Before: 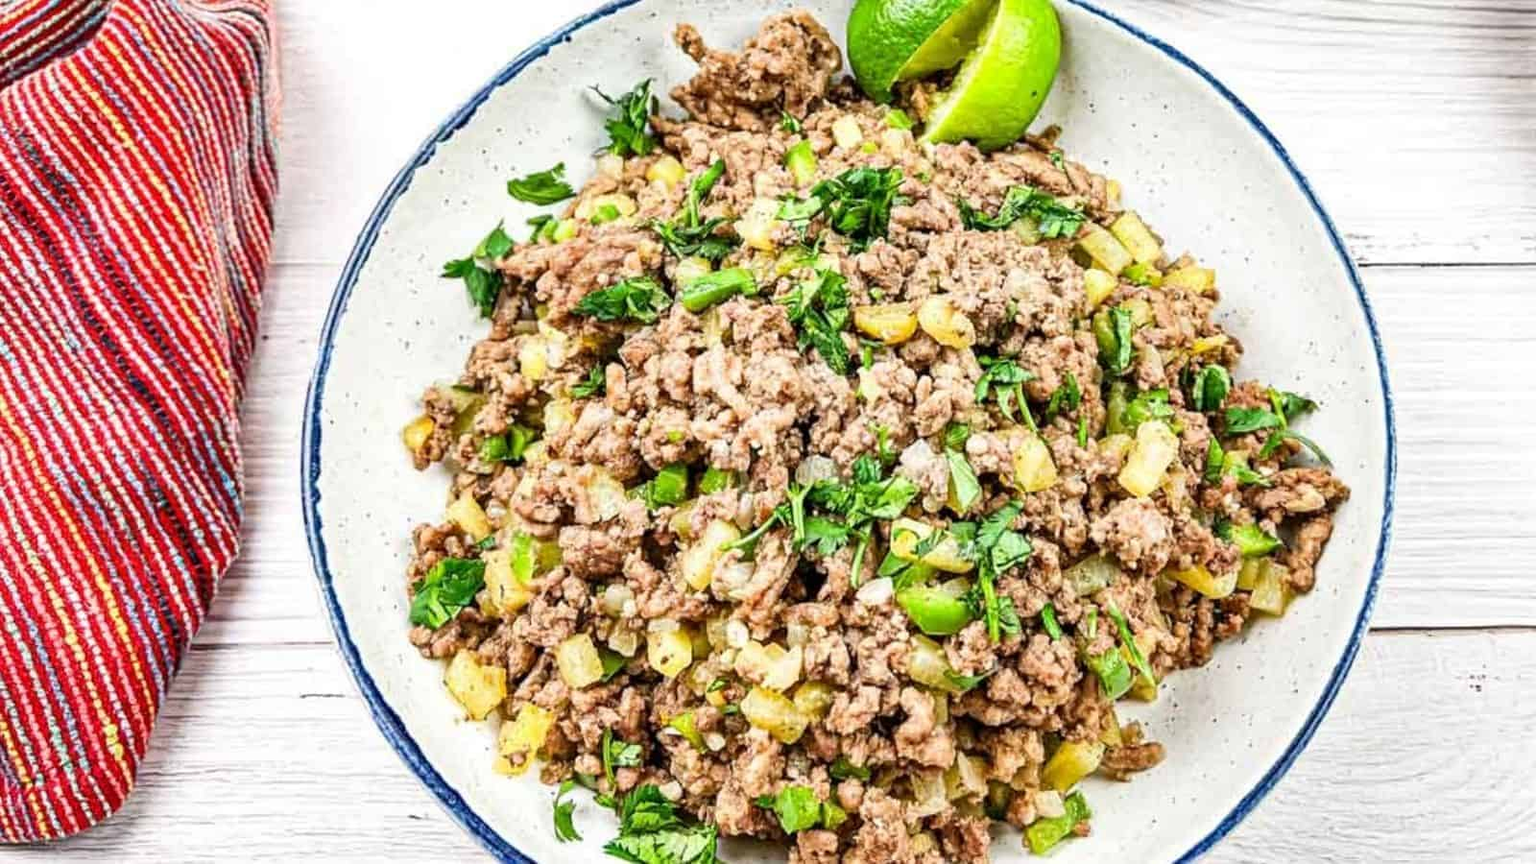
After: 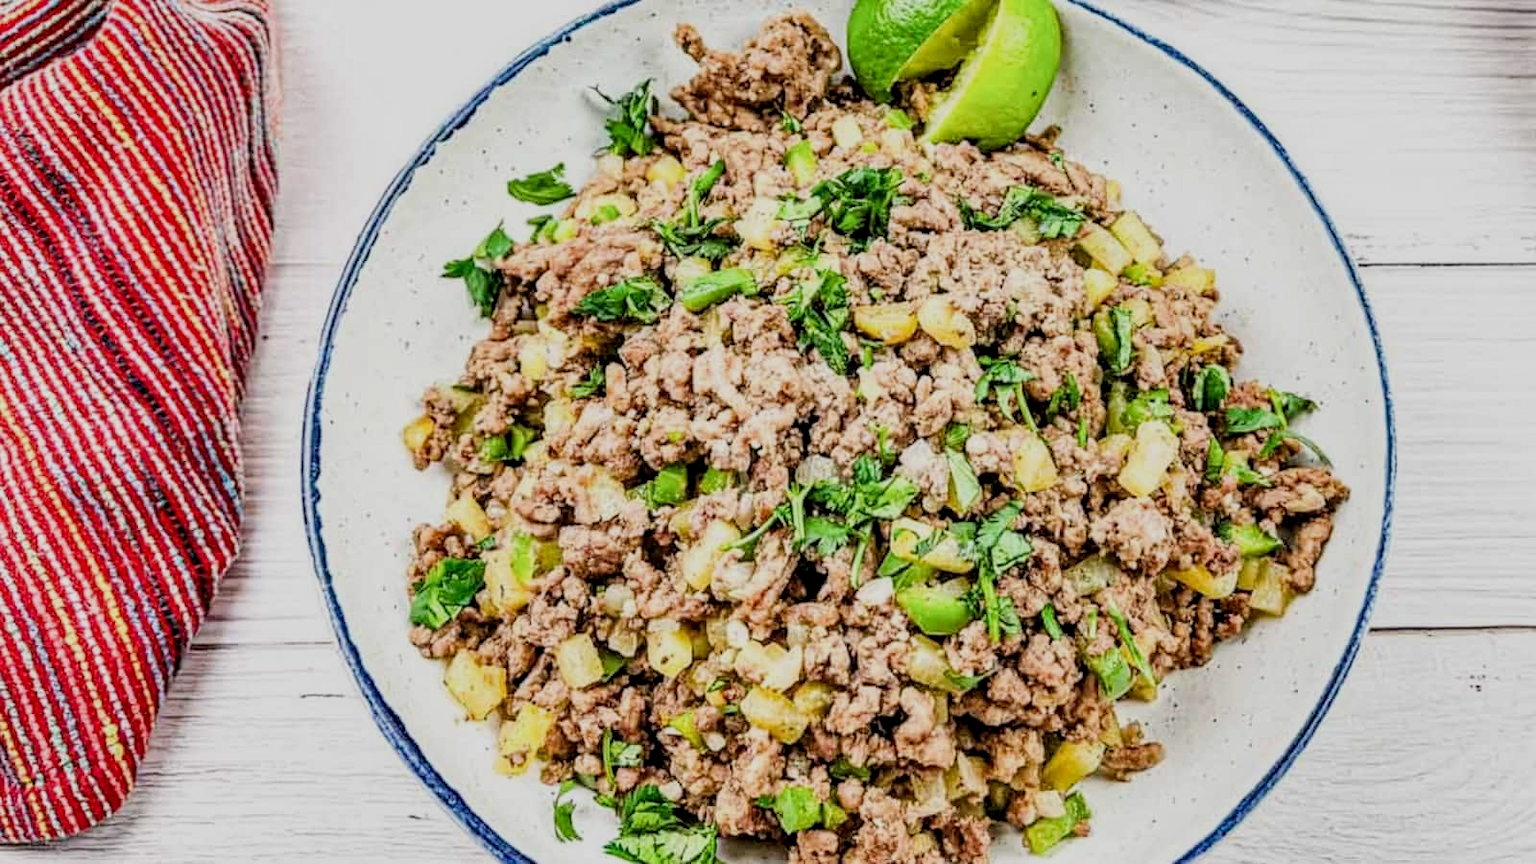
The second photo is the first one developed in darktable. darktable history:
local contrast: detail 130%
filmic rgb: black relative exposure -7.65 EV, white relative exposure 4.56 EV, hardness 3.61
